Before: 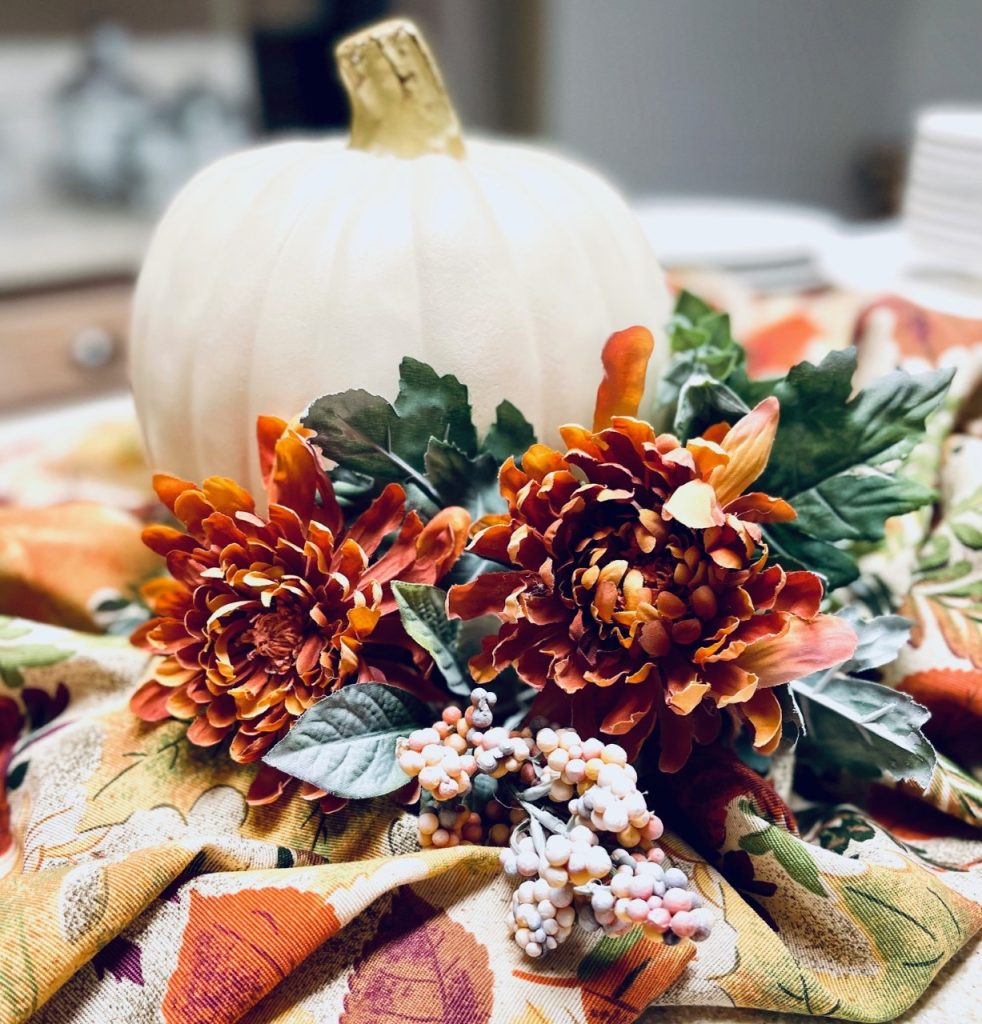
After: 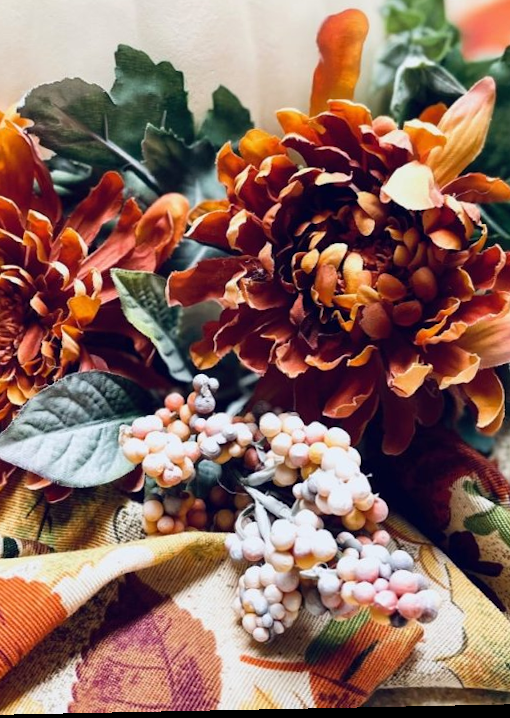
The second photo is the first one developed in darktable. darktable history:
rotate and perspective: rotation -1.17°, automatic cropping off
crop and rotate: left 29.237%, top 31.152%, right 19.807%
